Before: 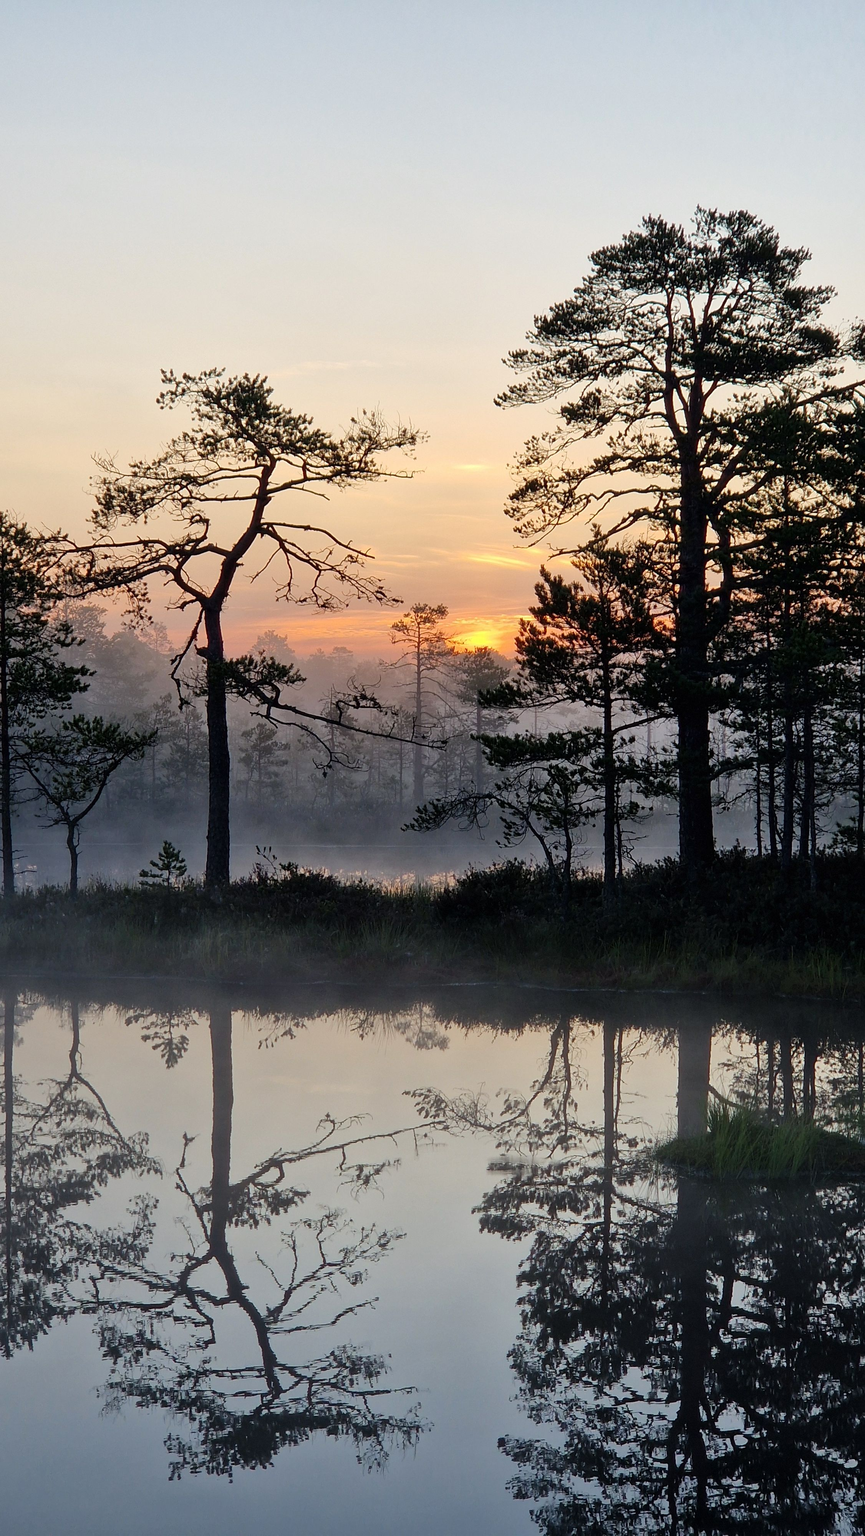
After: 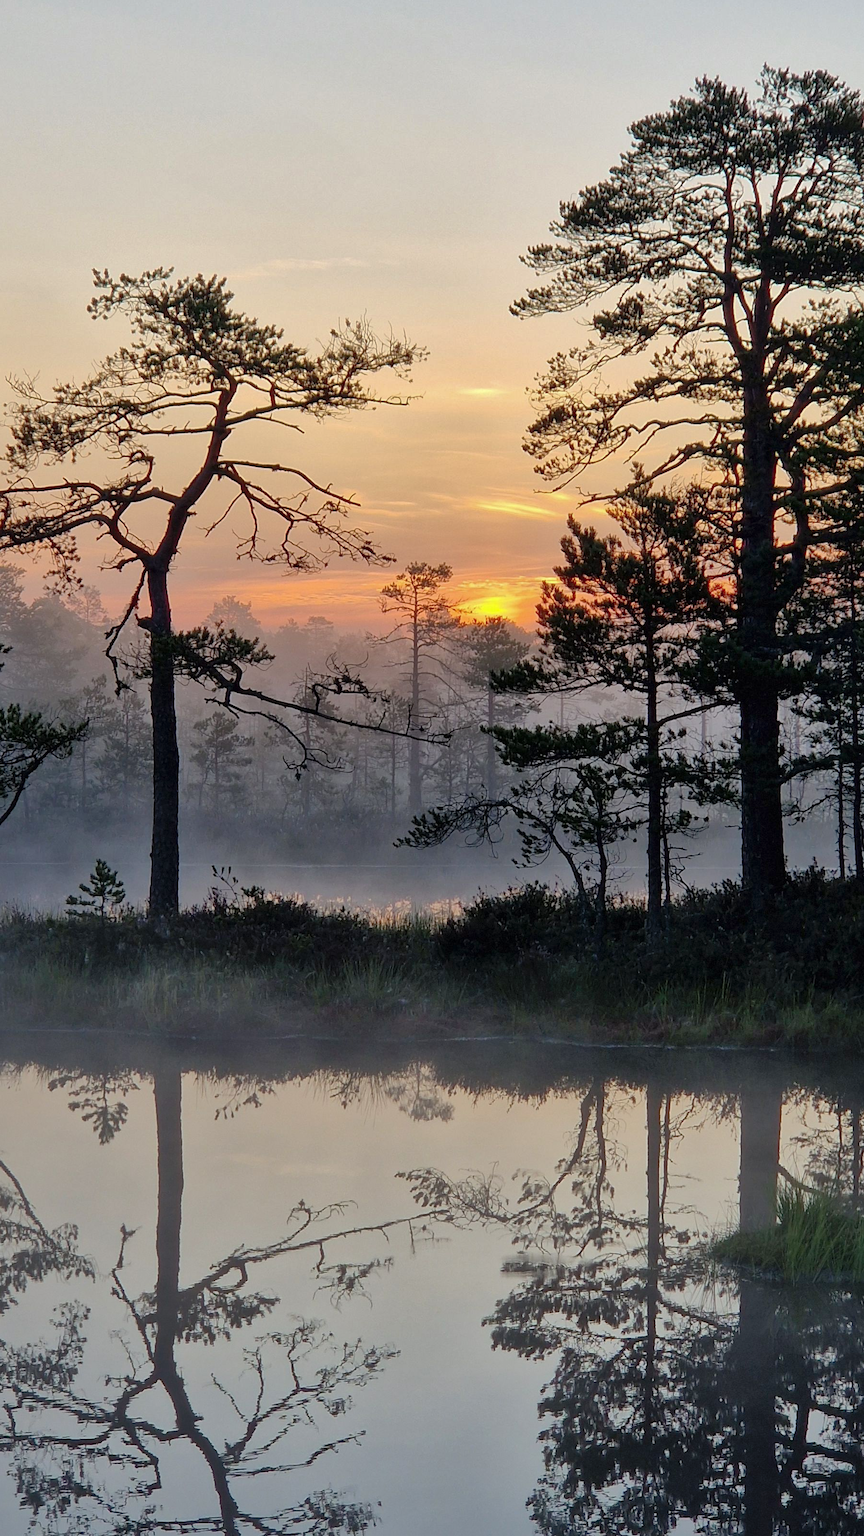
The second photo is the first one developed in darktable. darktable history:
shadows and highlights: on, module defaults
crop and rotate: left 10.071%, top 10.071%, right 10.02%, bottom 10.02%
